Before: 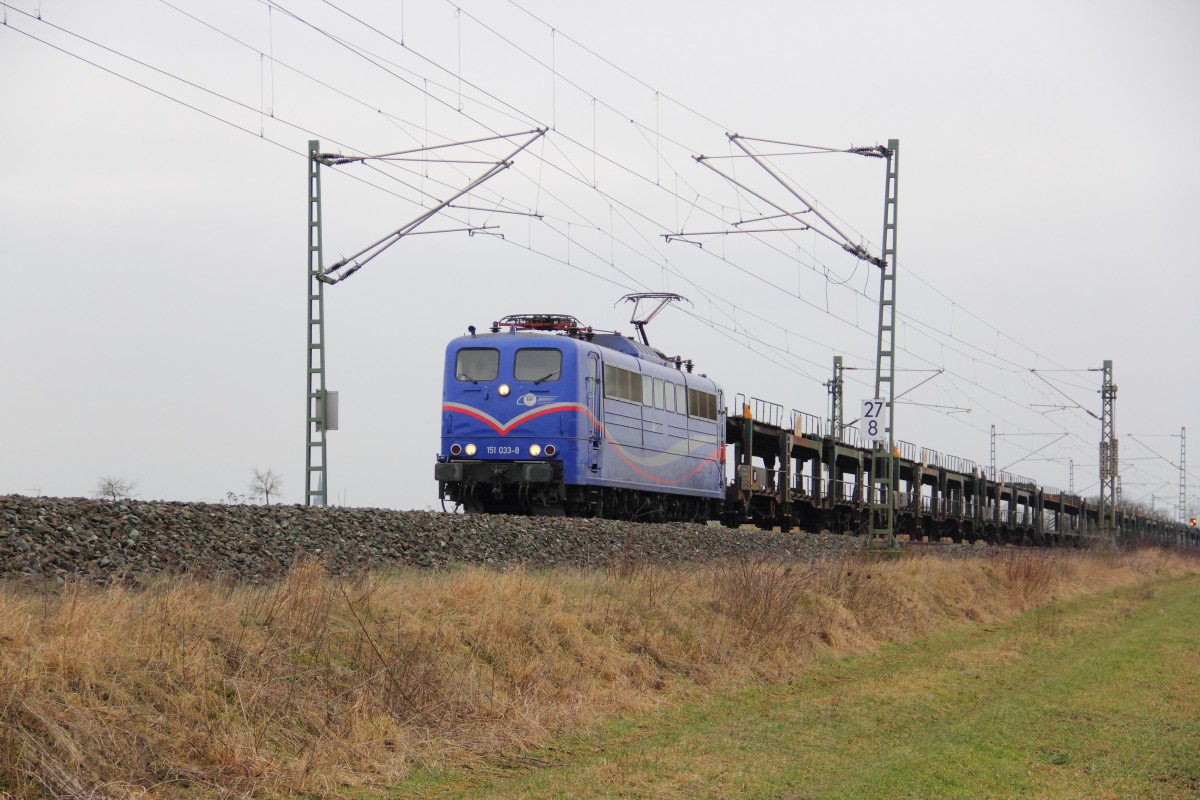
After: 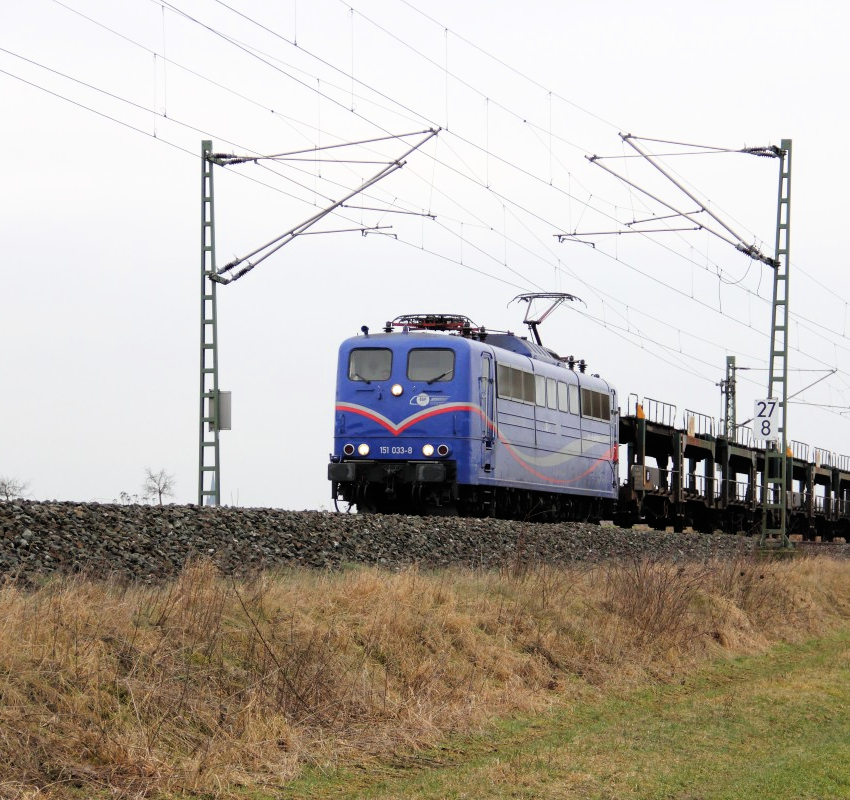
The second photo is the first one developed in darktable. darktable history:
crop and rotate: left 8.955%, right 20.131%
filmic rgb: black relative exposure -7.97 EV, white relative exposure 2.34 EV, hardness 6.55
